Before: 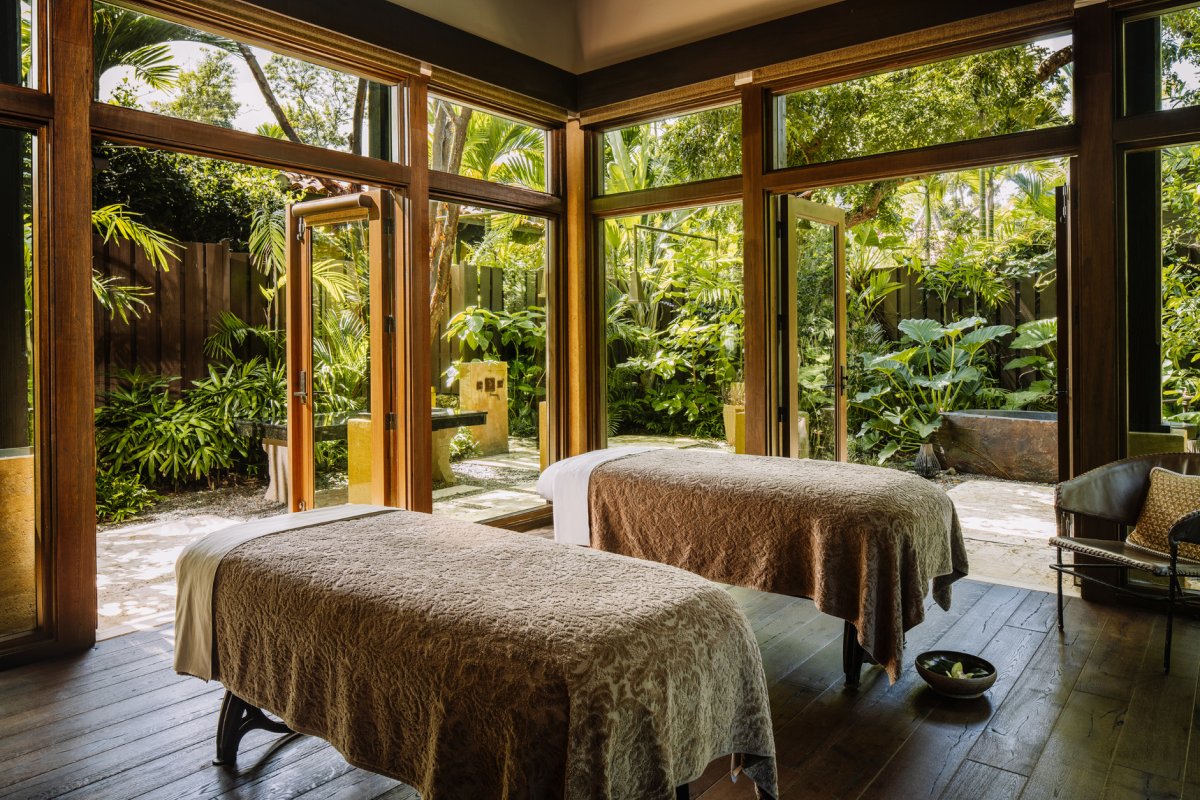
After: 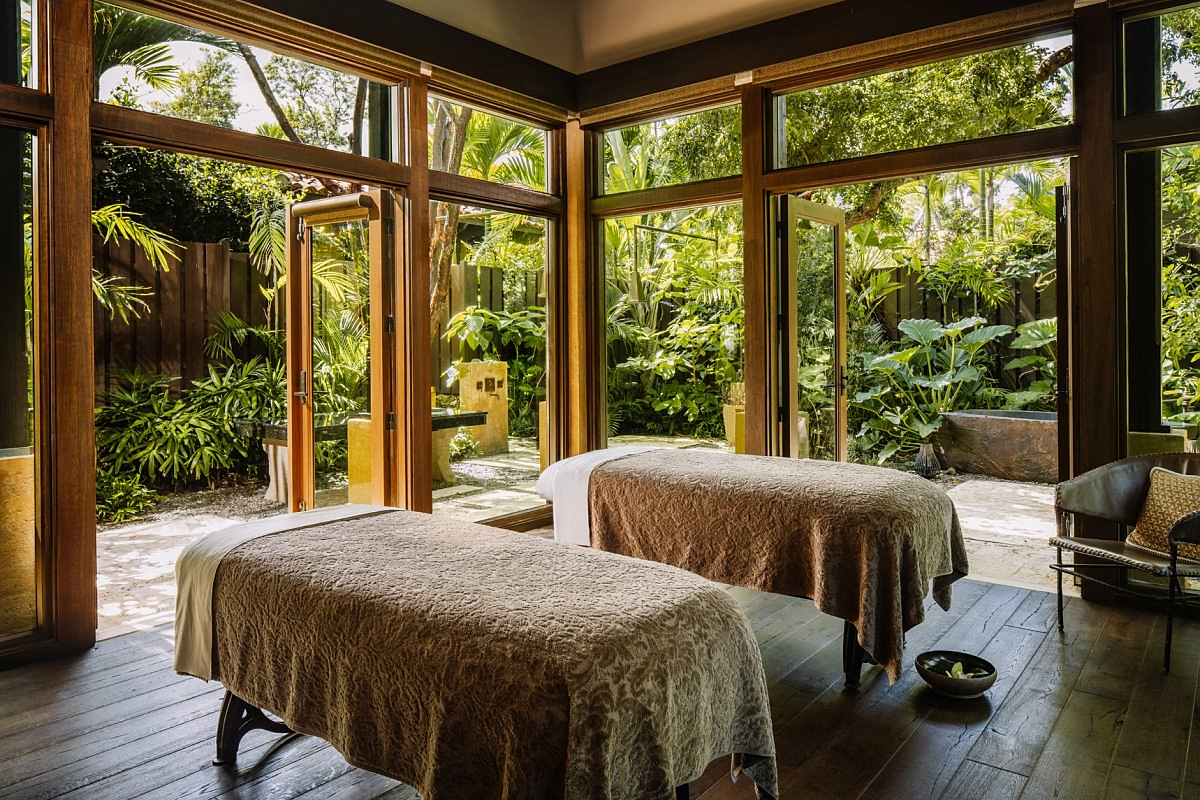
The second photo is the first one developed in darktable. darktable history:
sharpen: radius 0.97, amount 0.612
